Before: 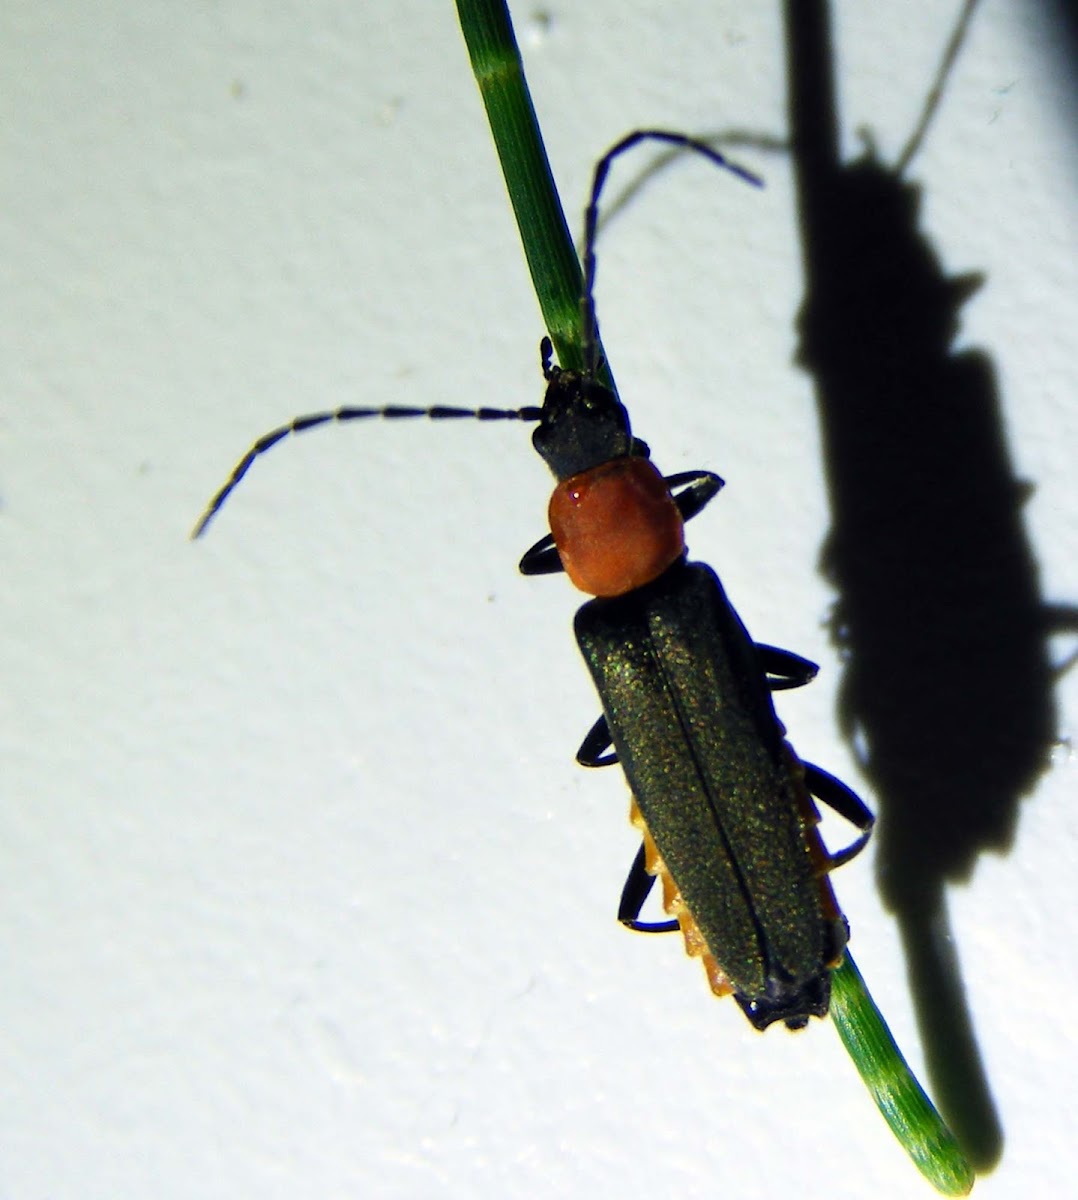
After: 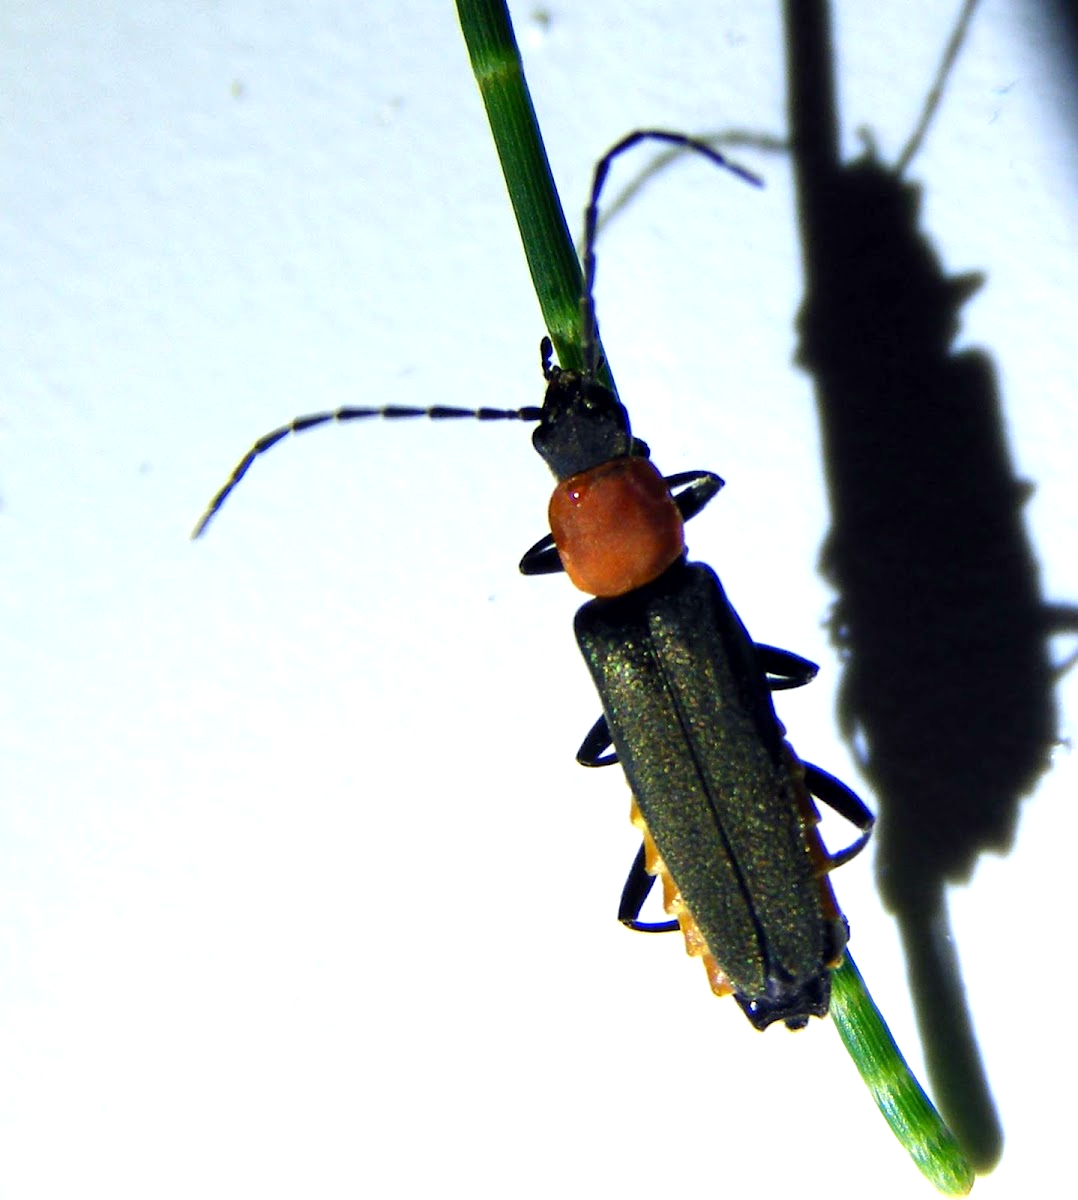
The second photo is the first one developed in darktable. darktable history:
exposure: black level correction 0.001, exposure 0.5 EV, compensate exposure bias true, compensate highlight preservation false
white balance: red 0.967, blue 1.119, emerald 0.756
